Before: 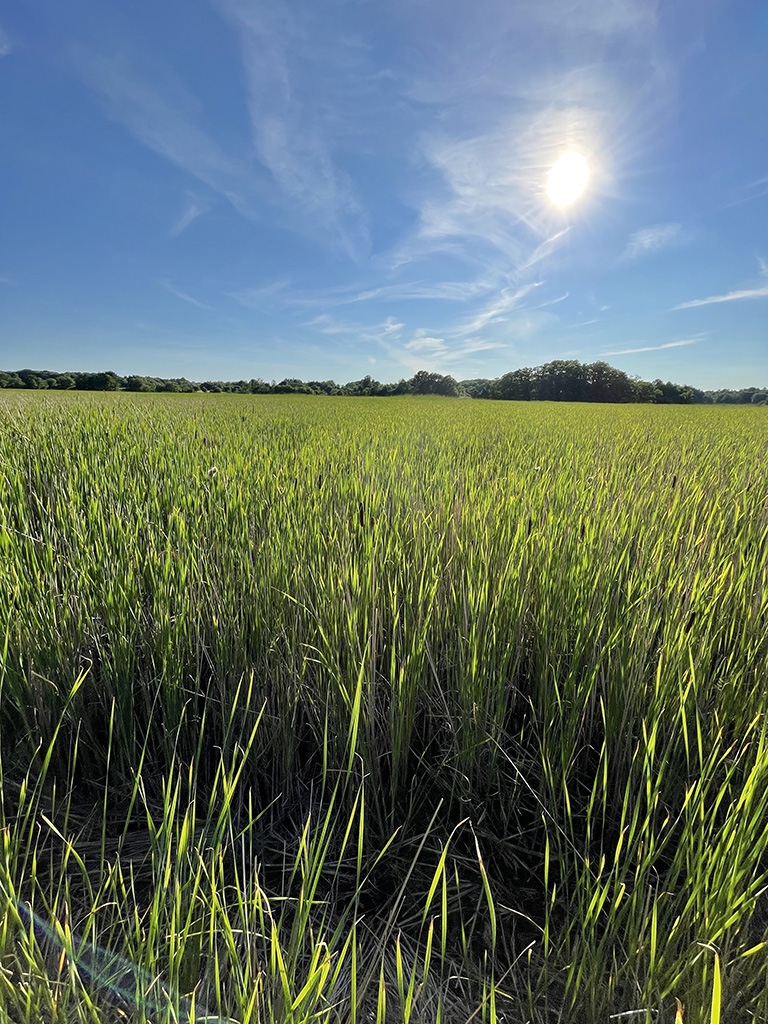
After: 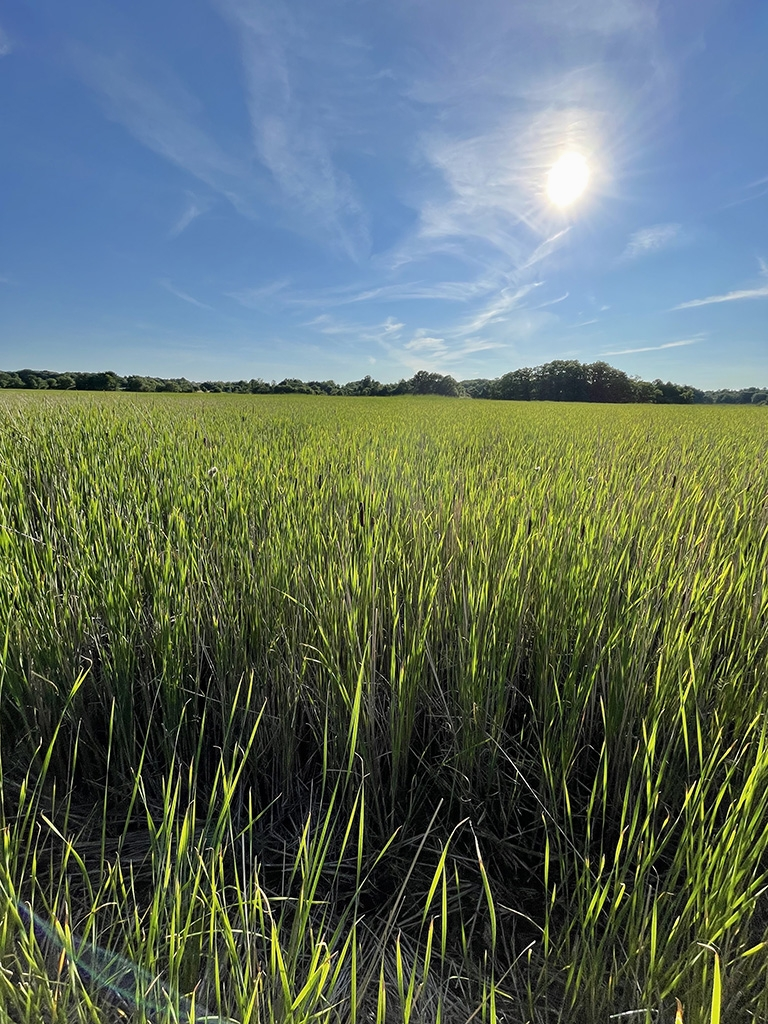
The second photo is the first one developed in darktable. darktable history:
exposure: exposure -0.046 EV, compensate exposure bias true, compensate highlight preservation false
